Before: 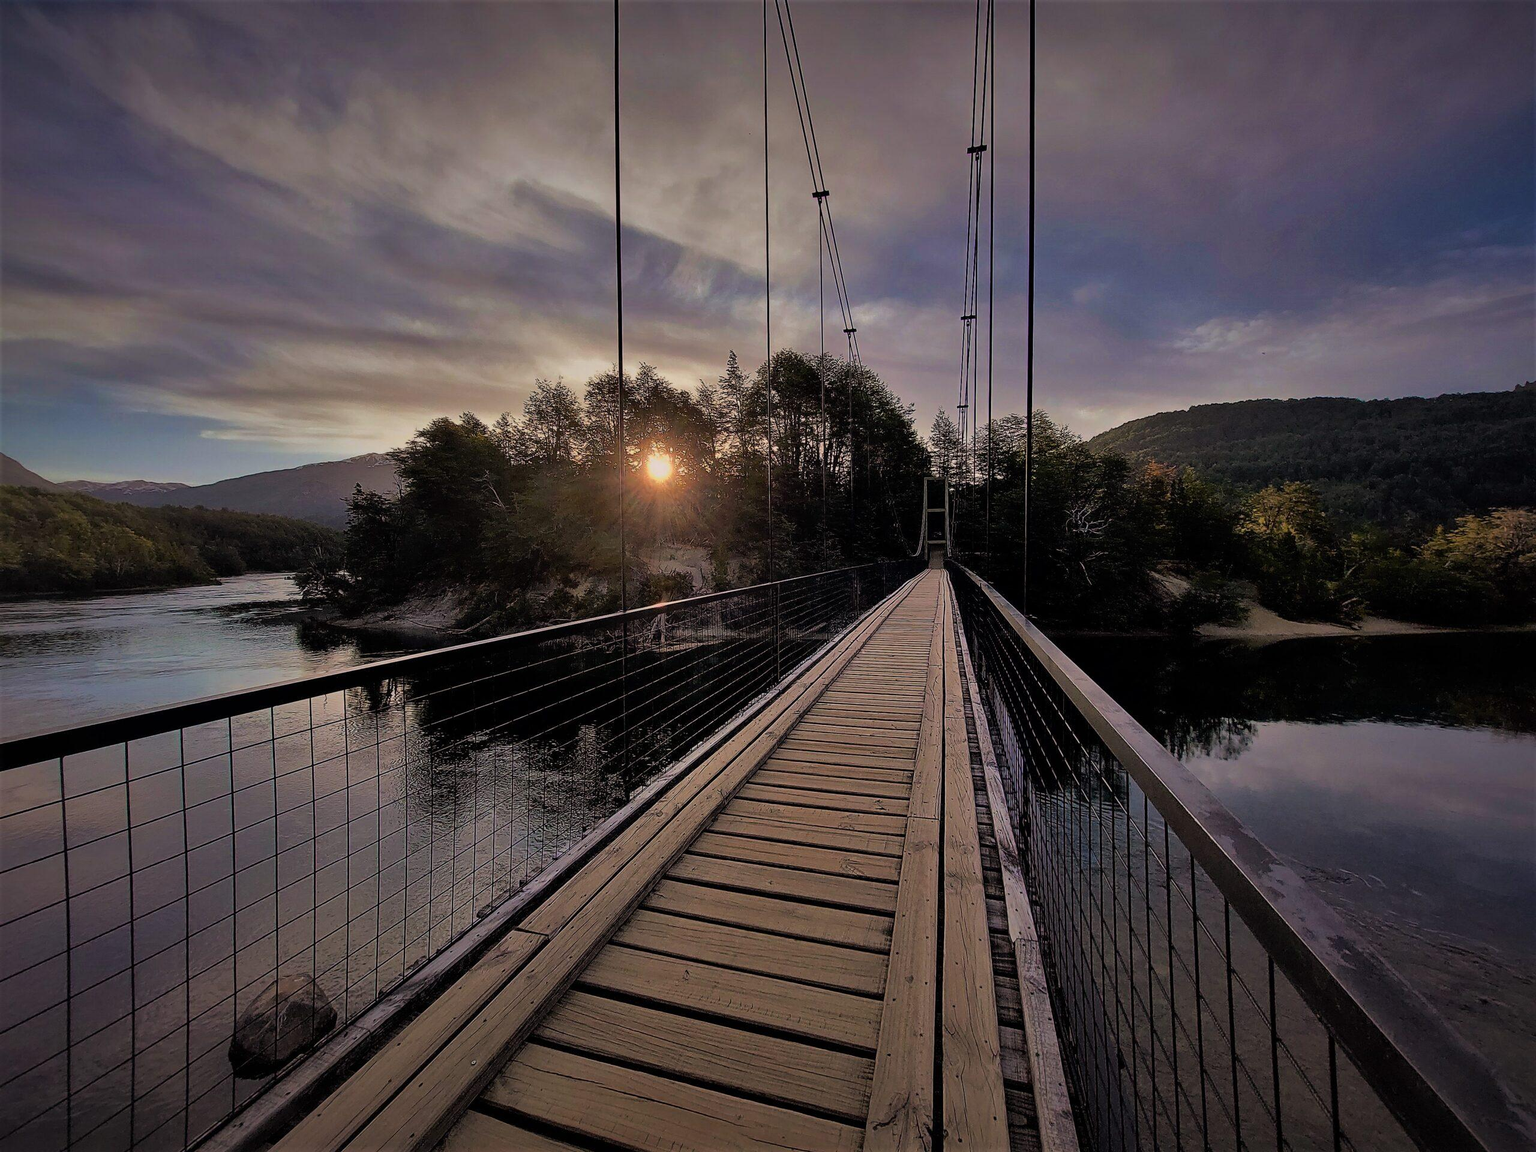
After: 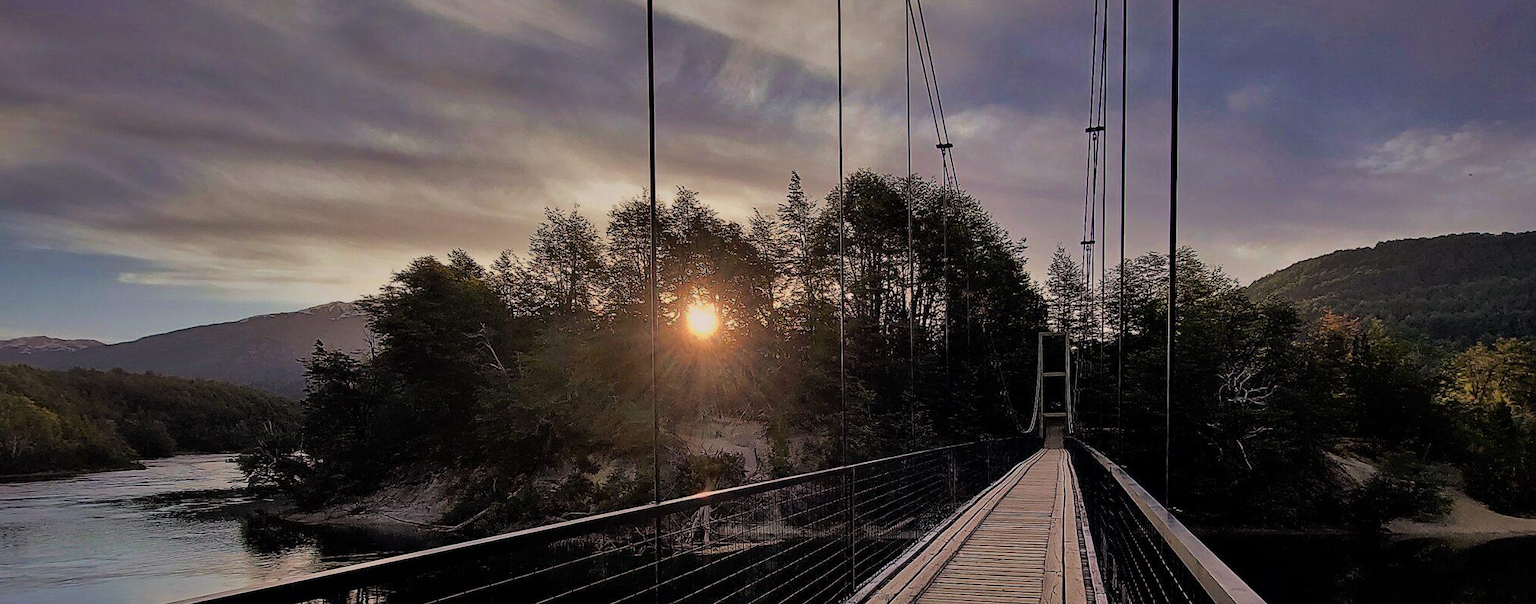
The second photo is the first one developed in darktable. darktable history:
crop: left 6.999%, top 18.775%, right 14.359%, bottom 39.952%
